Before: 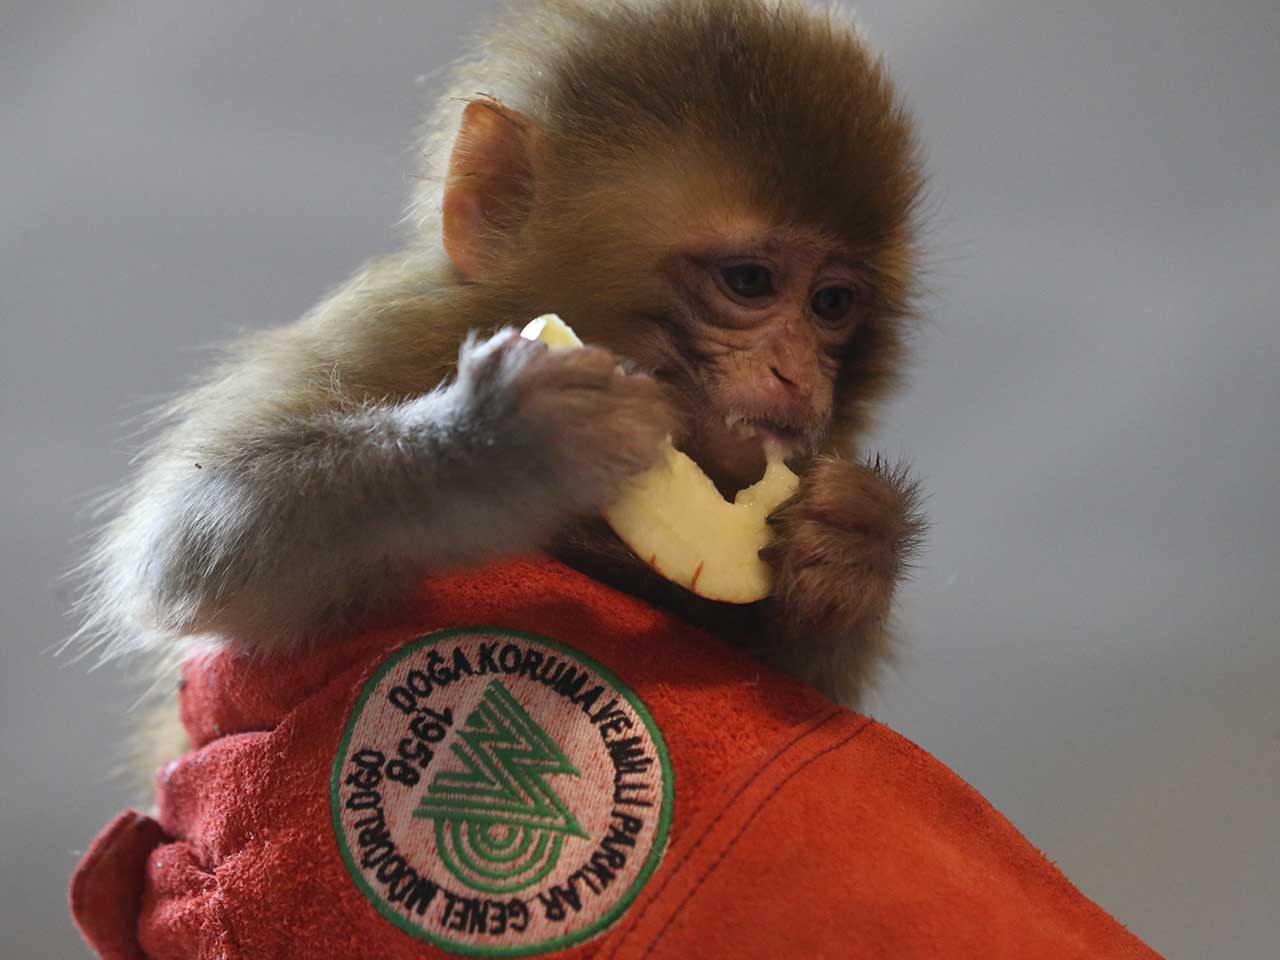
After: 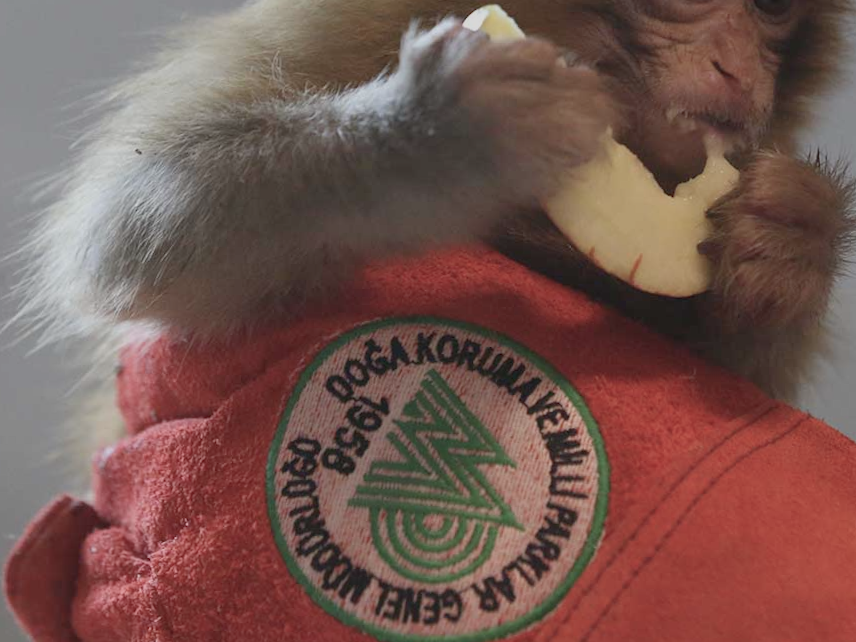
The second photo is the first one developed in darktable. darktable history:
crop and rotate: angle -0.82°, left 3.85%, top 31.828%, right 27.992%
color balance rgb: perceptual saturation grading › global saturation -27.94%, hue shift -2.27°, contrast -21.26%
